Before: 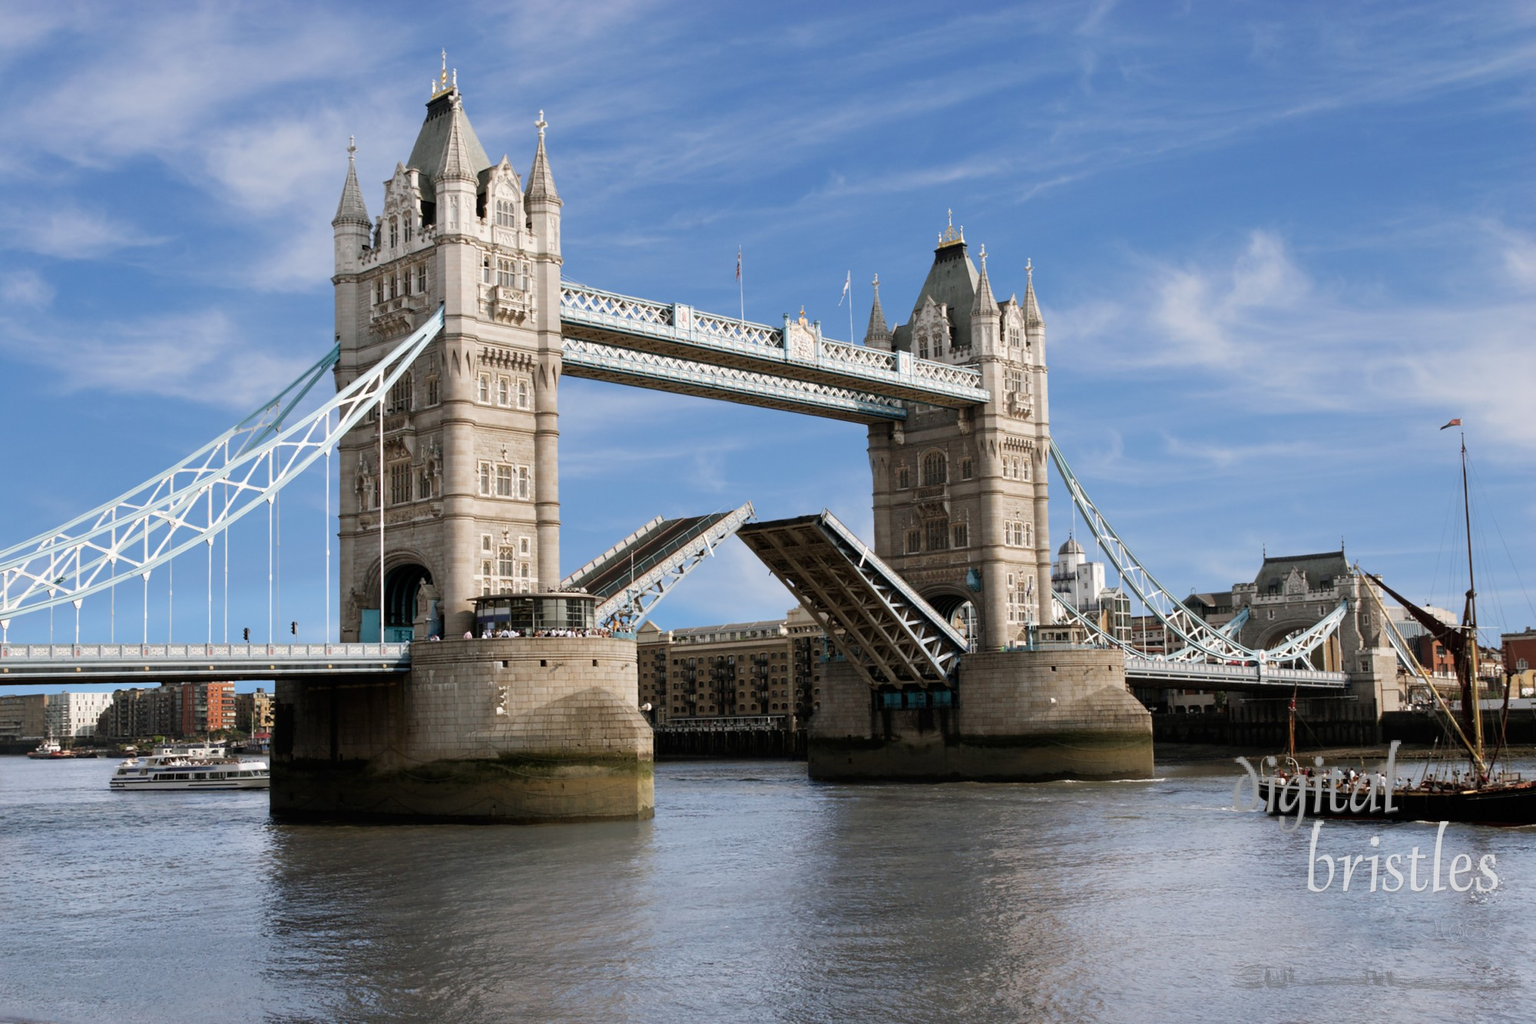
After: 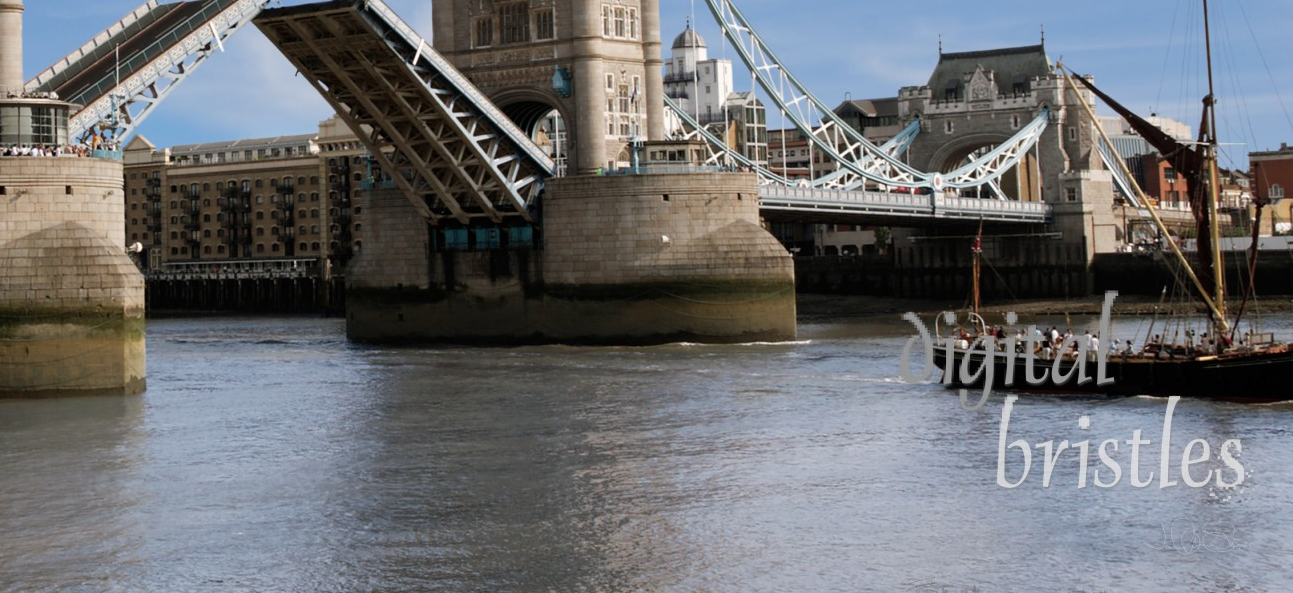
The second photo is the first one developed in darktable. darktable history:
crop and rotate: left 35.327%, top 50.534%, bottom 4.96%
tone equalizer: edges refinement/feathering 500, mask exposure compensation -1.57 EV, preserve details no
